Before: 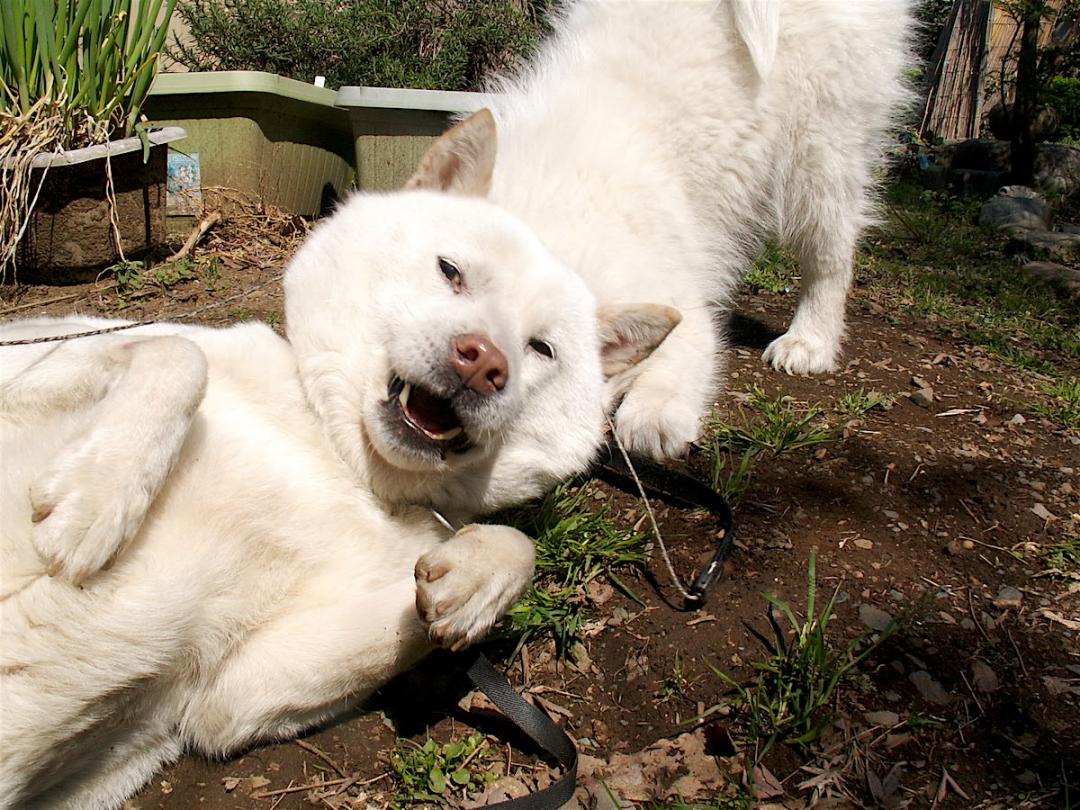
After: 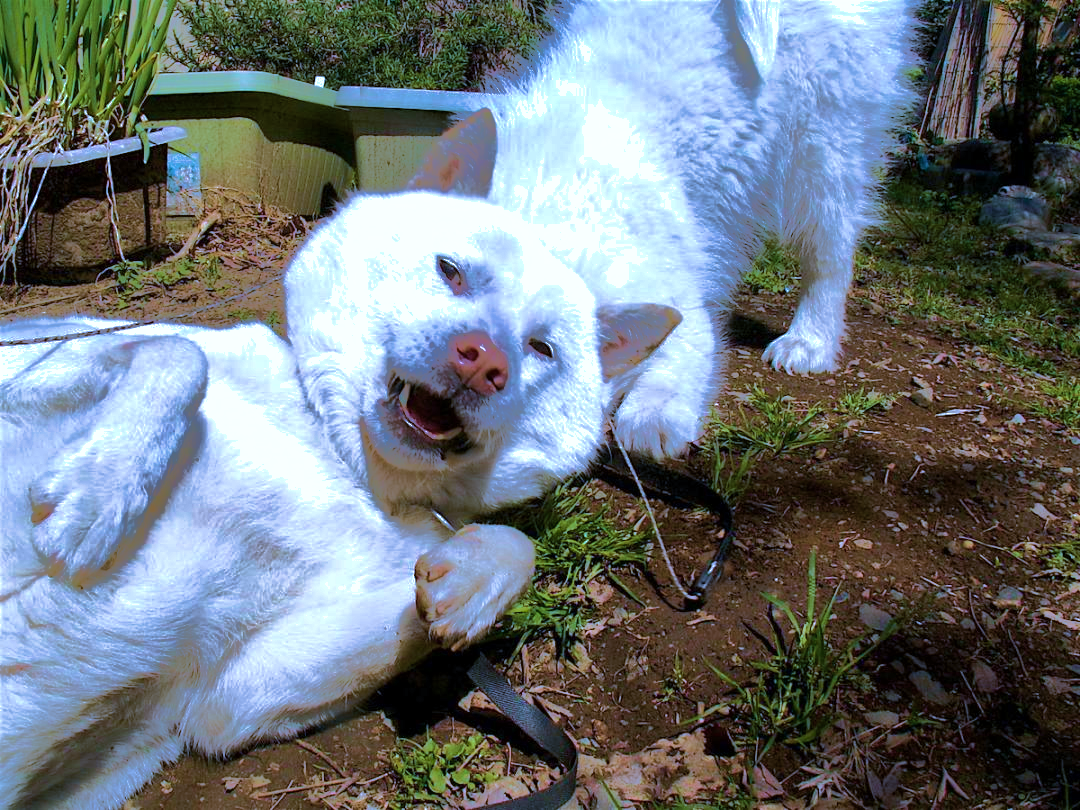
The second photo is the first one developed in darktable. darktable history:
exposure: exposure 0.2 EV, compensate highlight preservation false
white balance: red 0.871, blue 1.249
shadows and highlights: shadows 25, highlights -70
velvia: strength 74%
